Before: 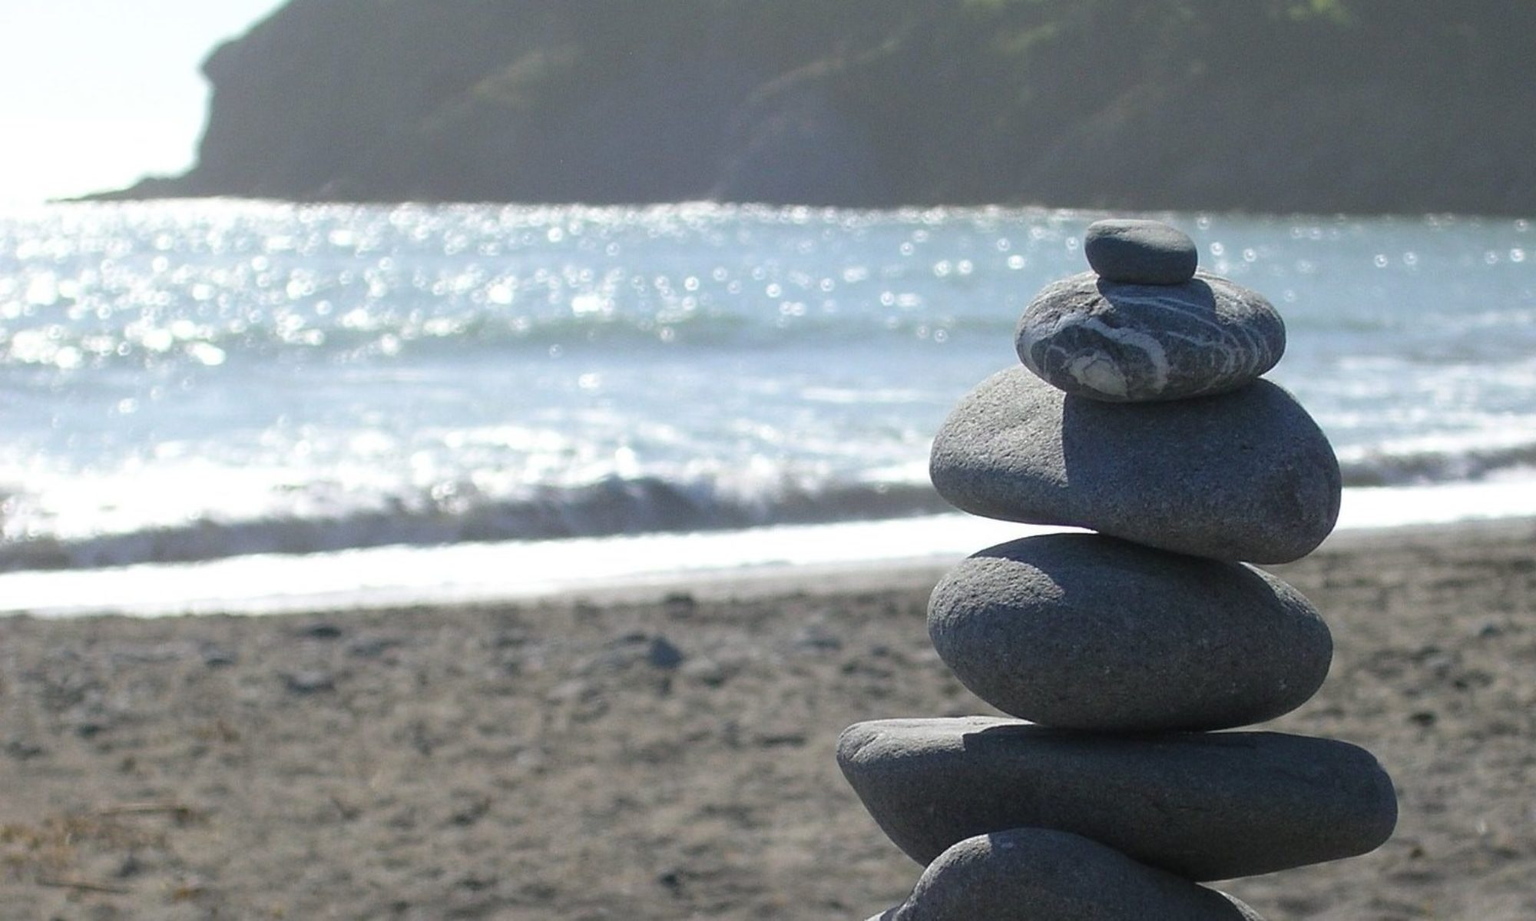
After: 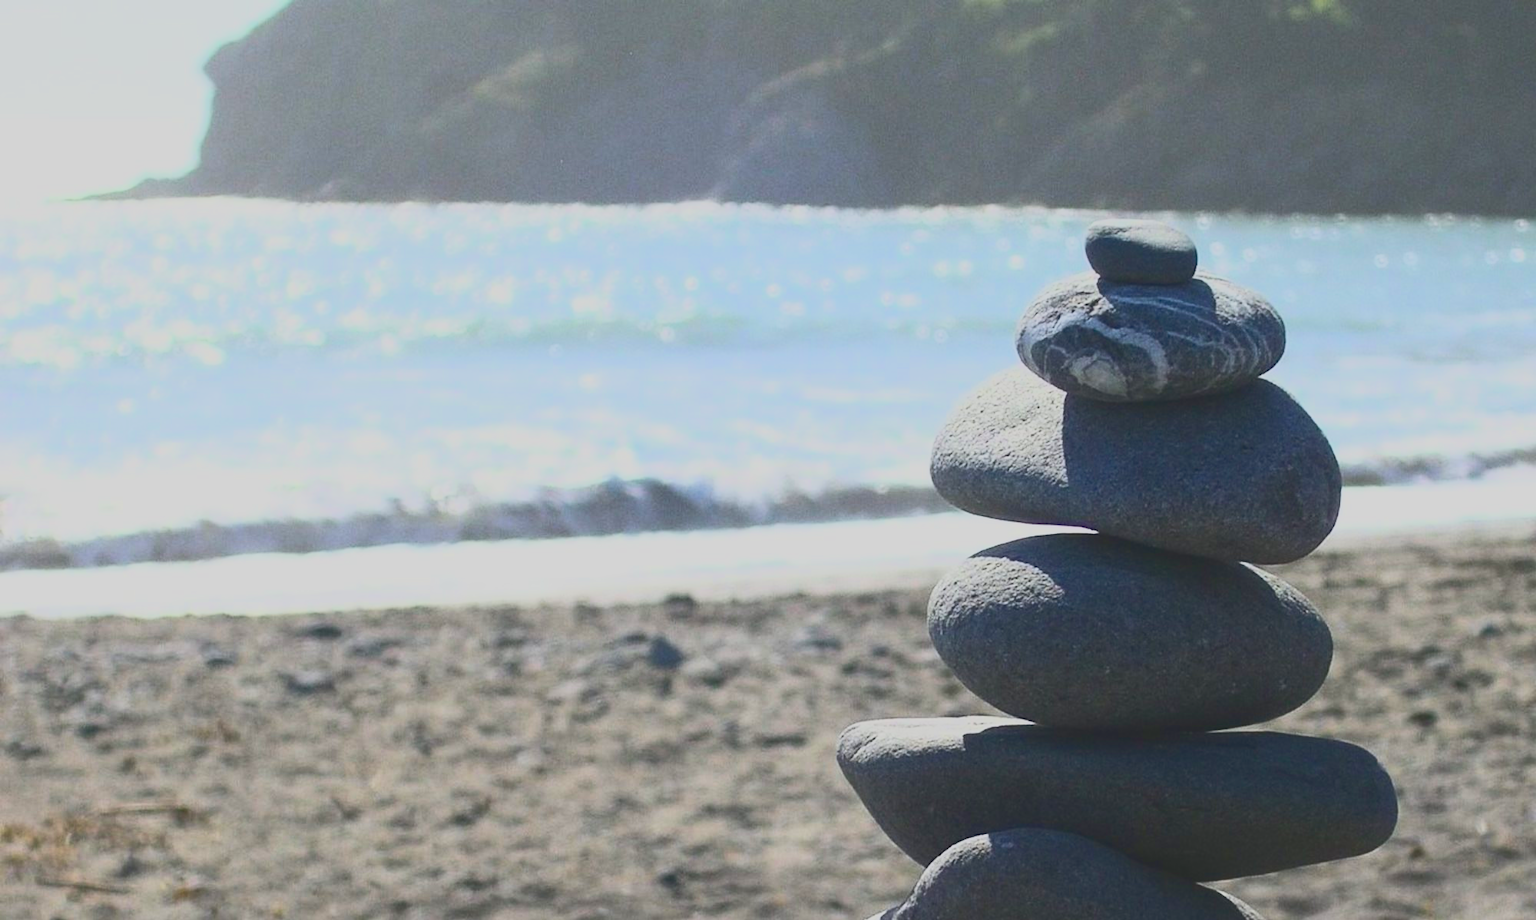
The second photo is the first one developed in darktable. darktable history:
tone curve: curves: ch0 [(0, 0.148) (0.191, 0.225) (0.39, 0.373) (0.669, 0.716) (0.847, 0.818) (1, 0.839)]
contrast brightness saturation: saturation 0.18
exposure: exposure 0.375 EV, compensate highlight preservation false
